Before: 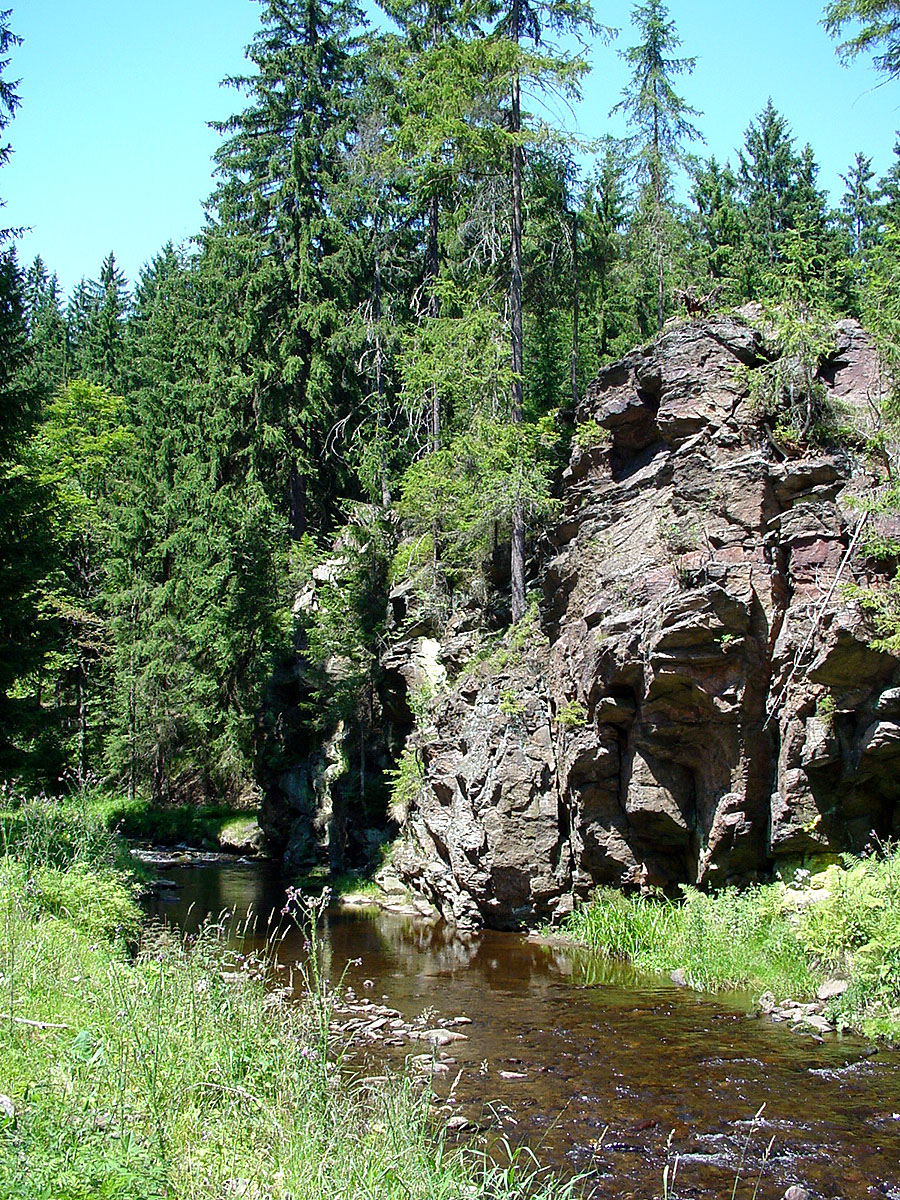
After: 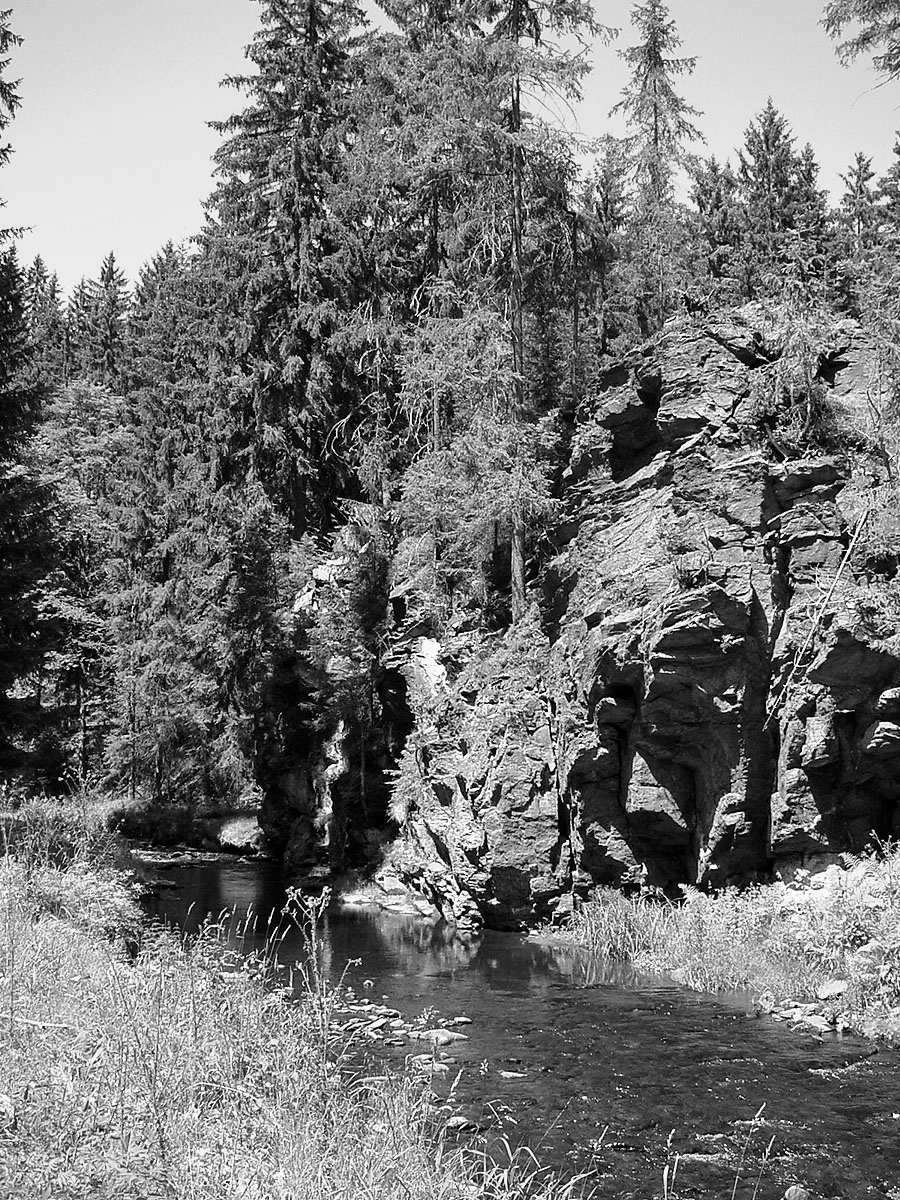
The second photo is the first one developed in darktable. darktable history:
monochrome: a 32, b 64, size 2.3
shadows and highlights: shadows 37.27, highlights -28.18, soften with gaussian
